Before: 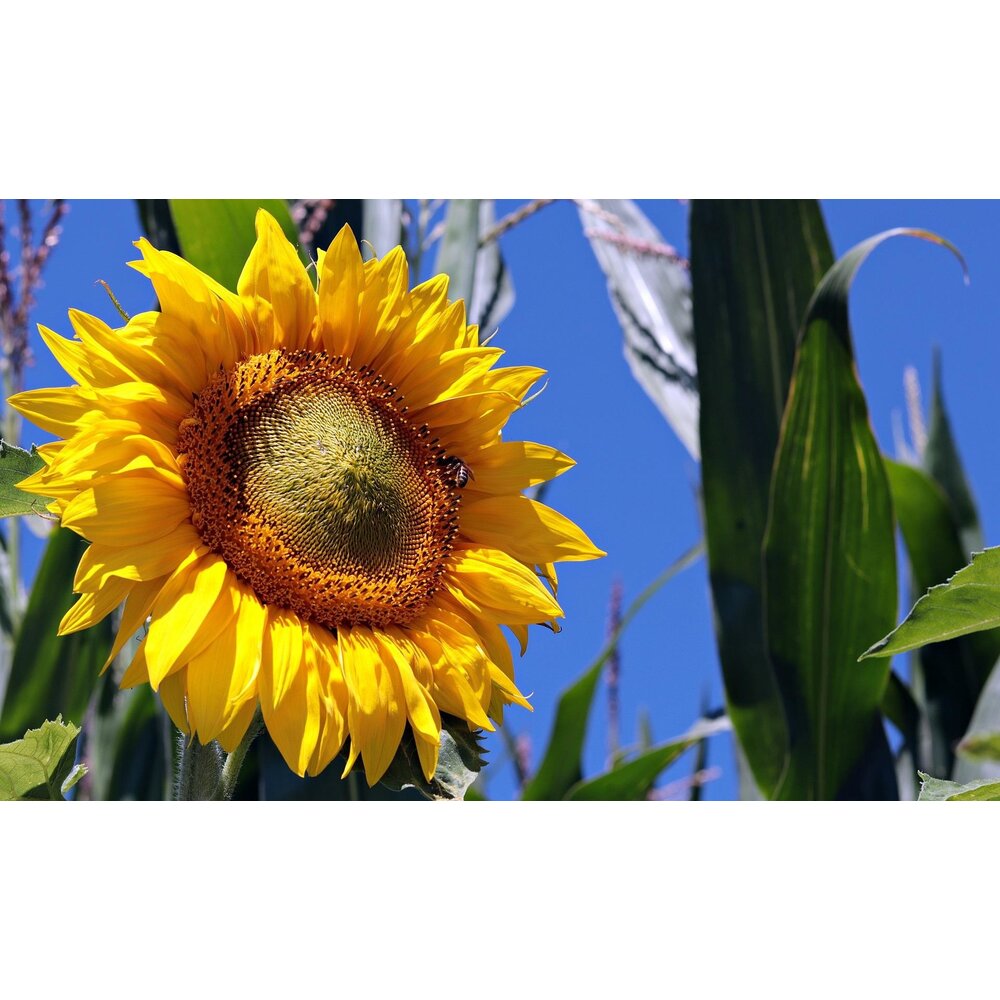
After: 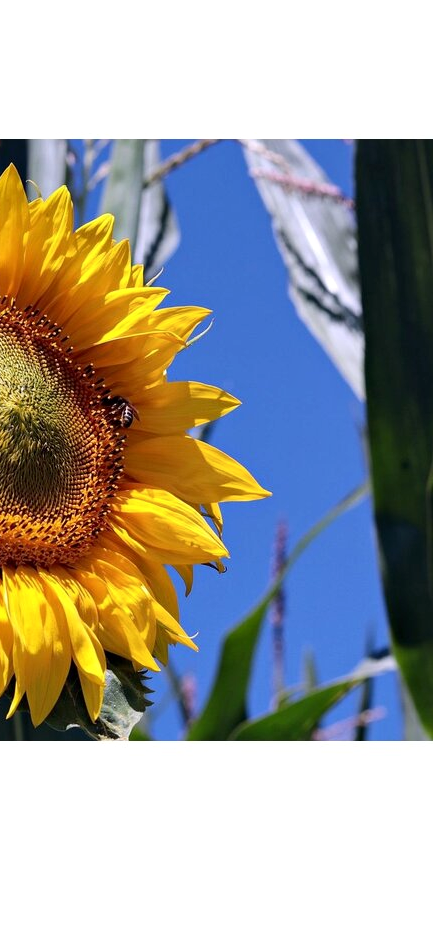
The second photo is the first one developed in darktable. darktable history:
local contrast: mode bilateral grid, contrast 20, coarseness 50, detail 132%, midtone range 0.2
crop: left 33.595%, top 6.062%, right 23.074%
